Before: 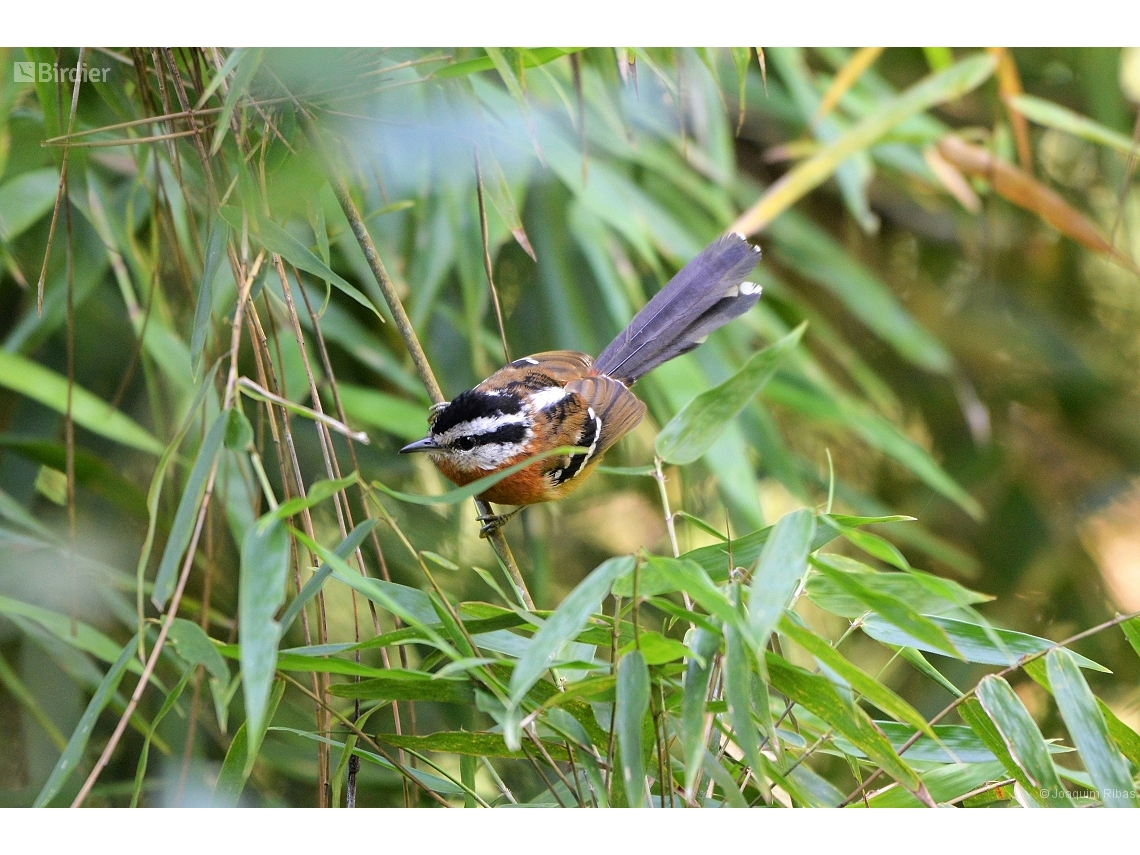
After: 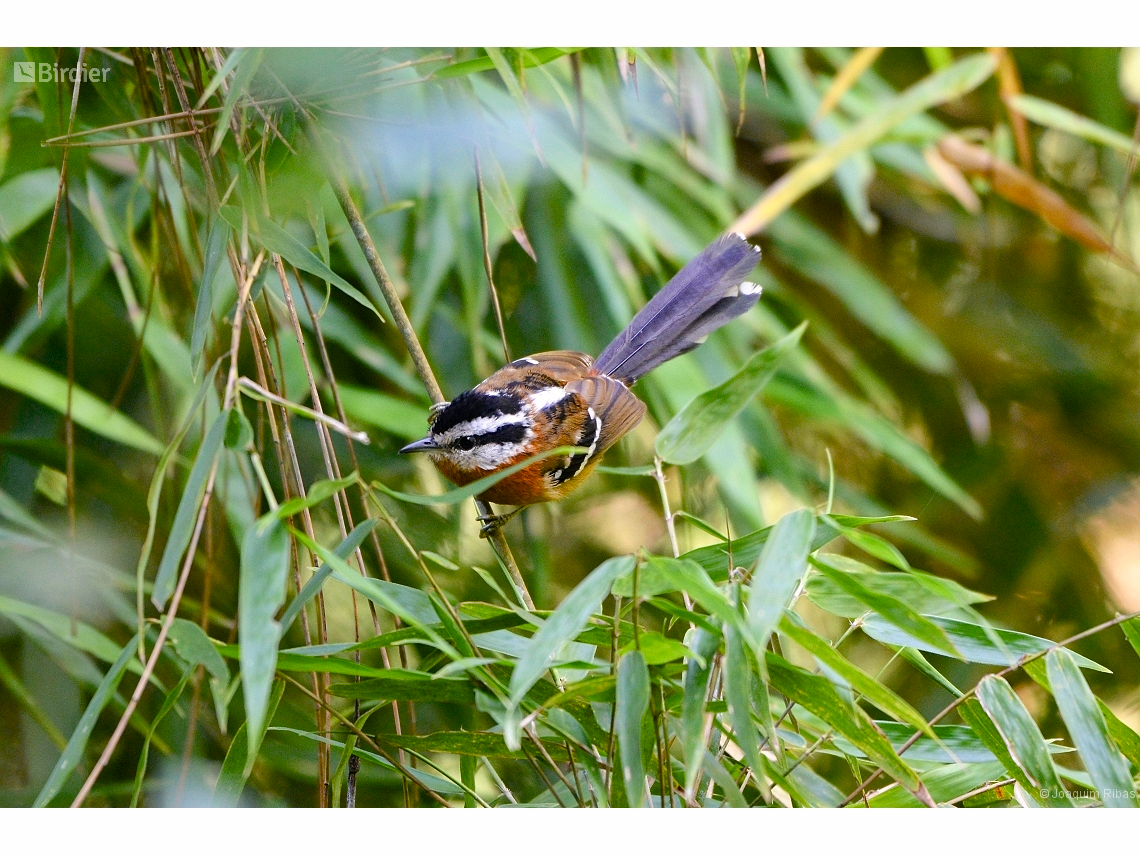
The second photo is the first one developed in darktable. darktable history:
color balance rgb: highlights gain › chroma 0.298%, highlights gain › hue 330.51°, perceptual saturation grading › global saturation 20%, perceptual saturation grading › highlights -25.311%, perceptual saturation grading › shadows 25.005%, global vibrance 10.227%, saturation formula JzAzBz (2021)
